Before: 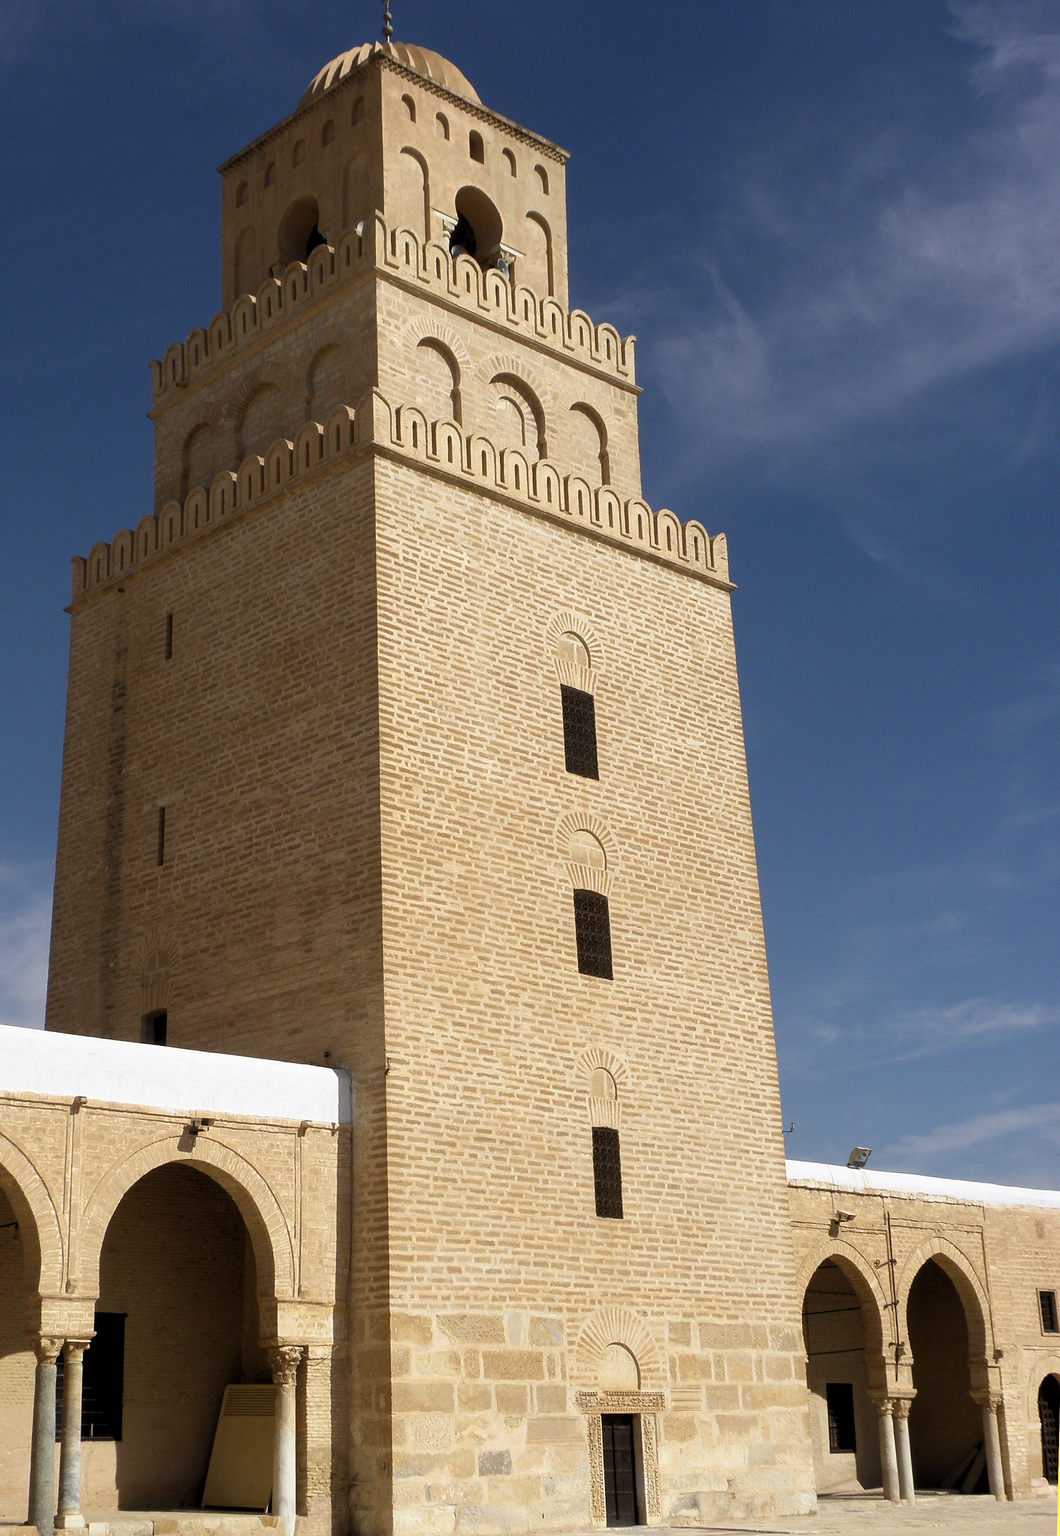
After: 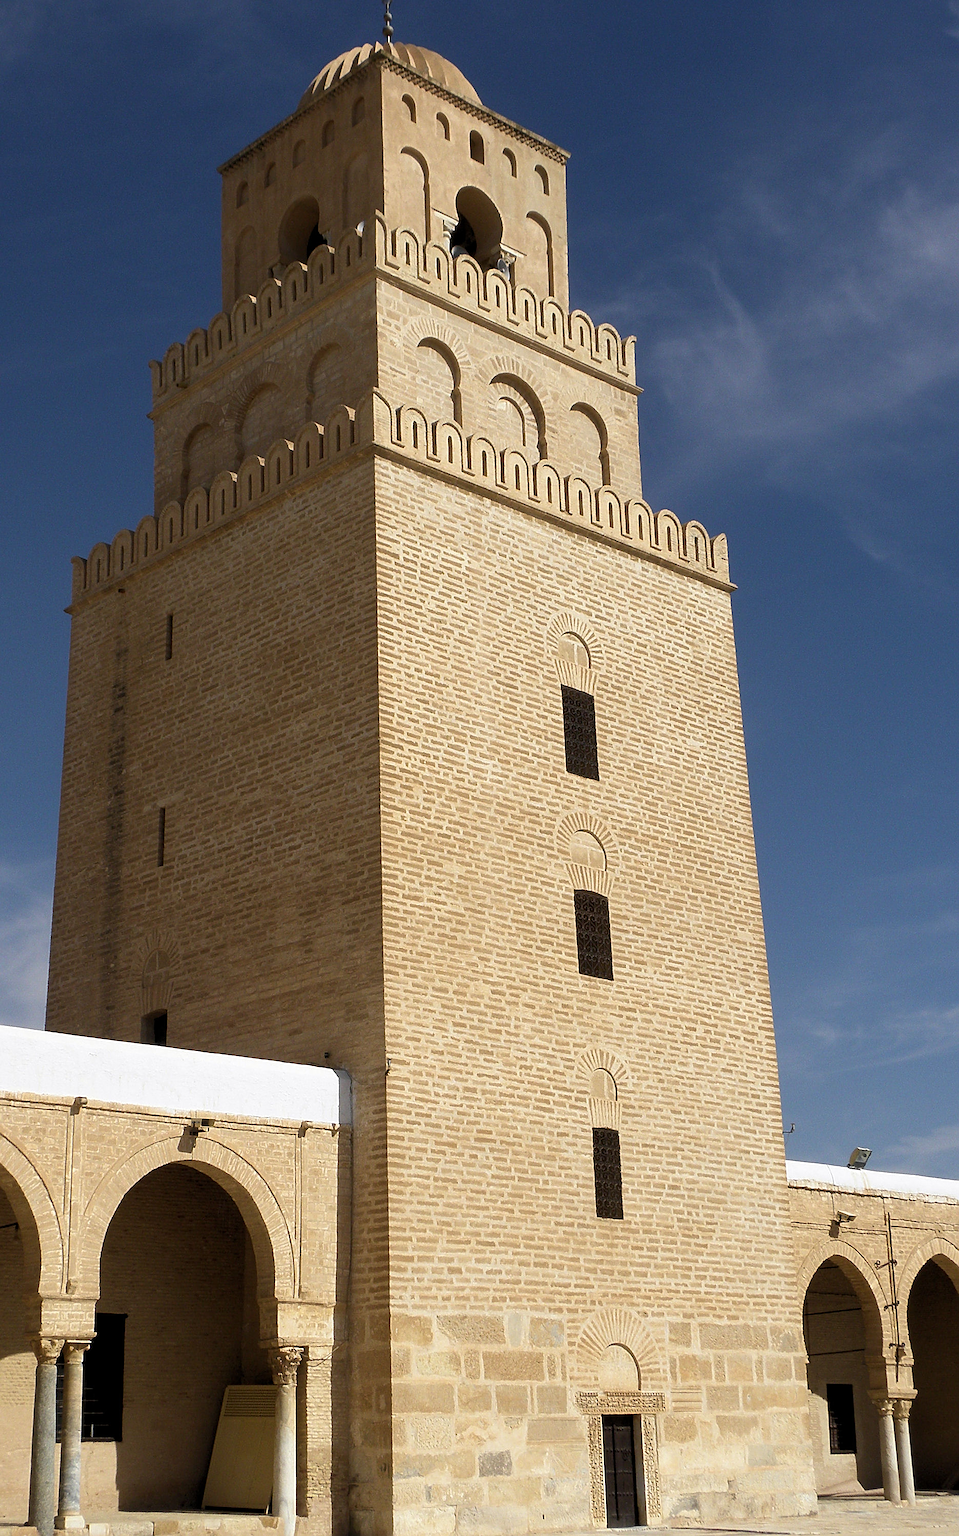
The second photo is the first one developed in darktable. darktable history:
crop: right 9.509%, bottom 0.031%
sharpen: on, module defaults
